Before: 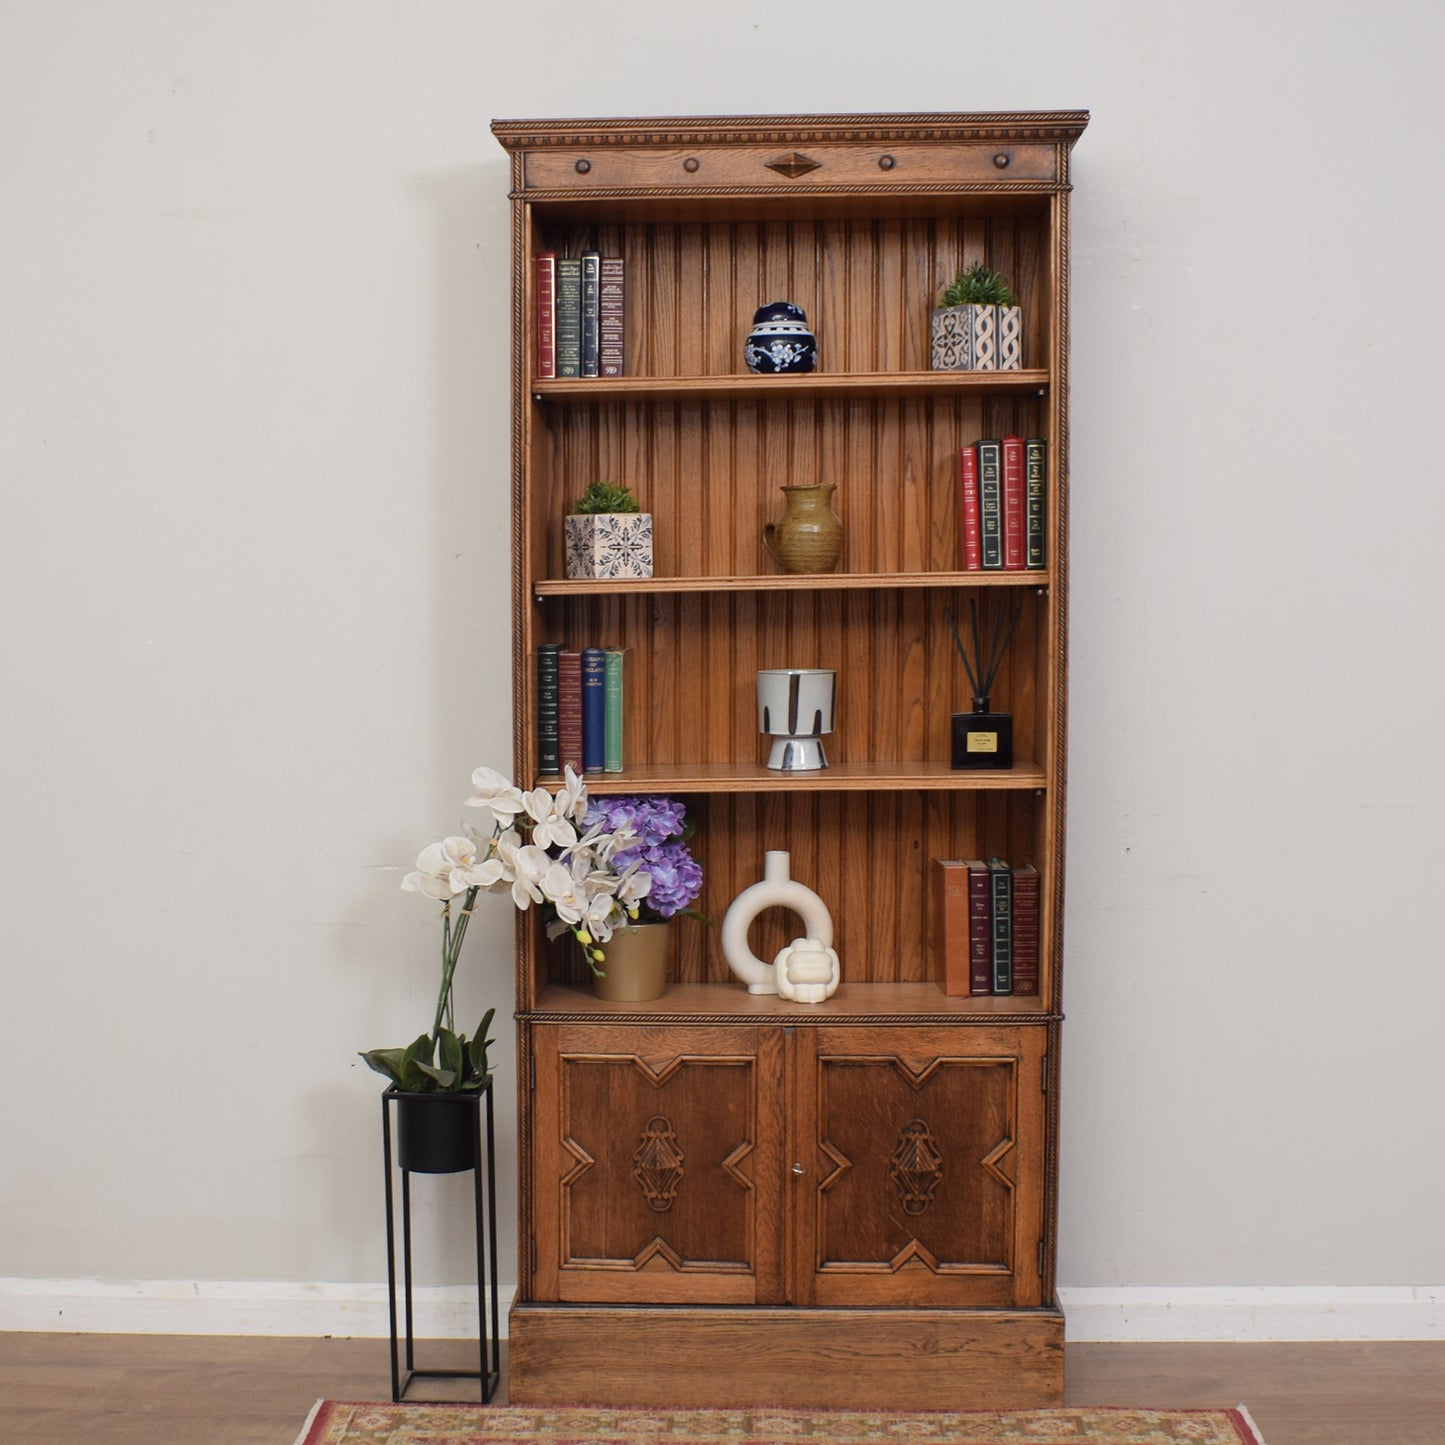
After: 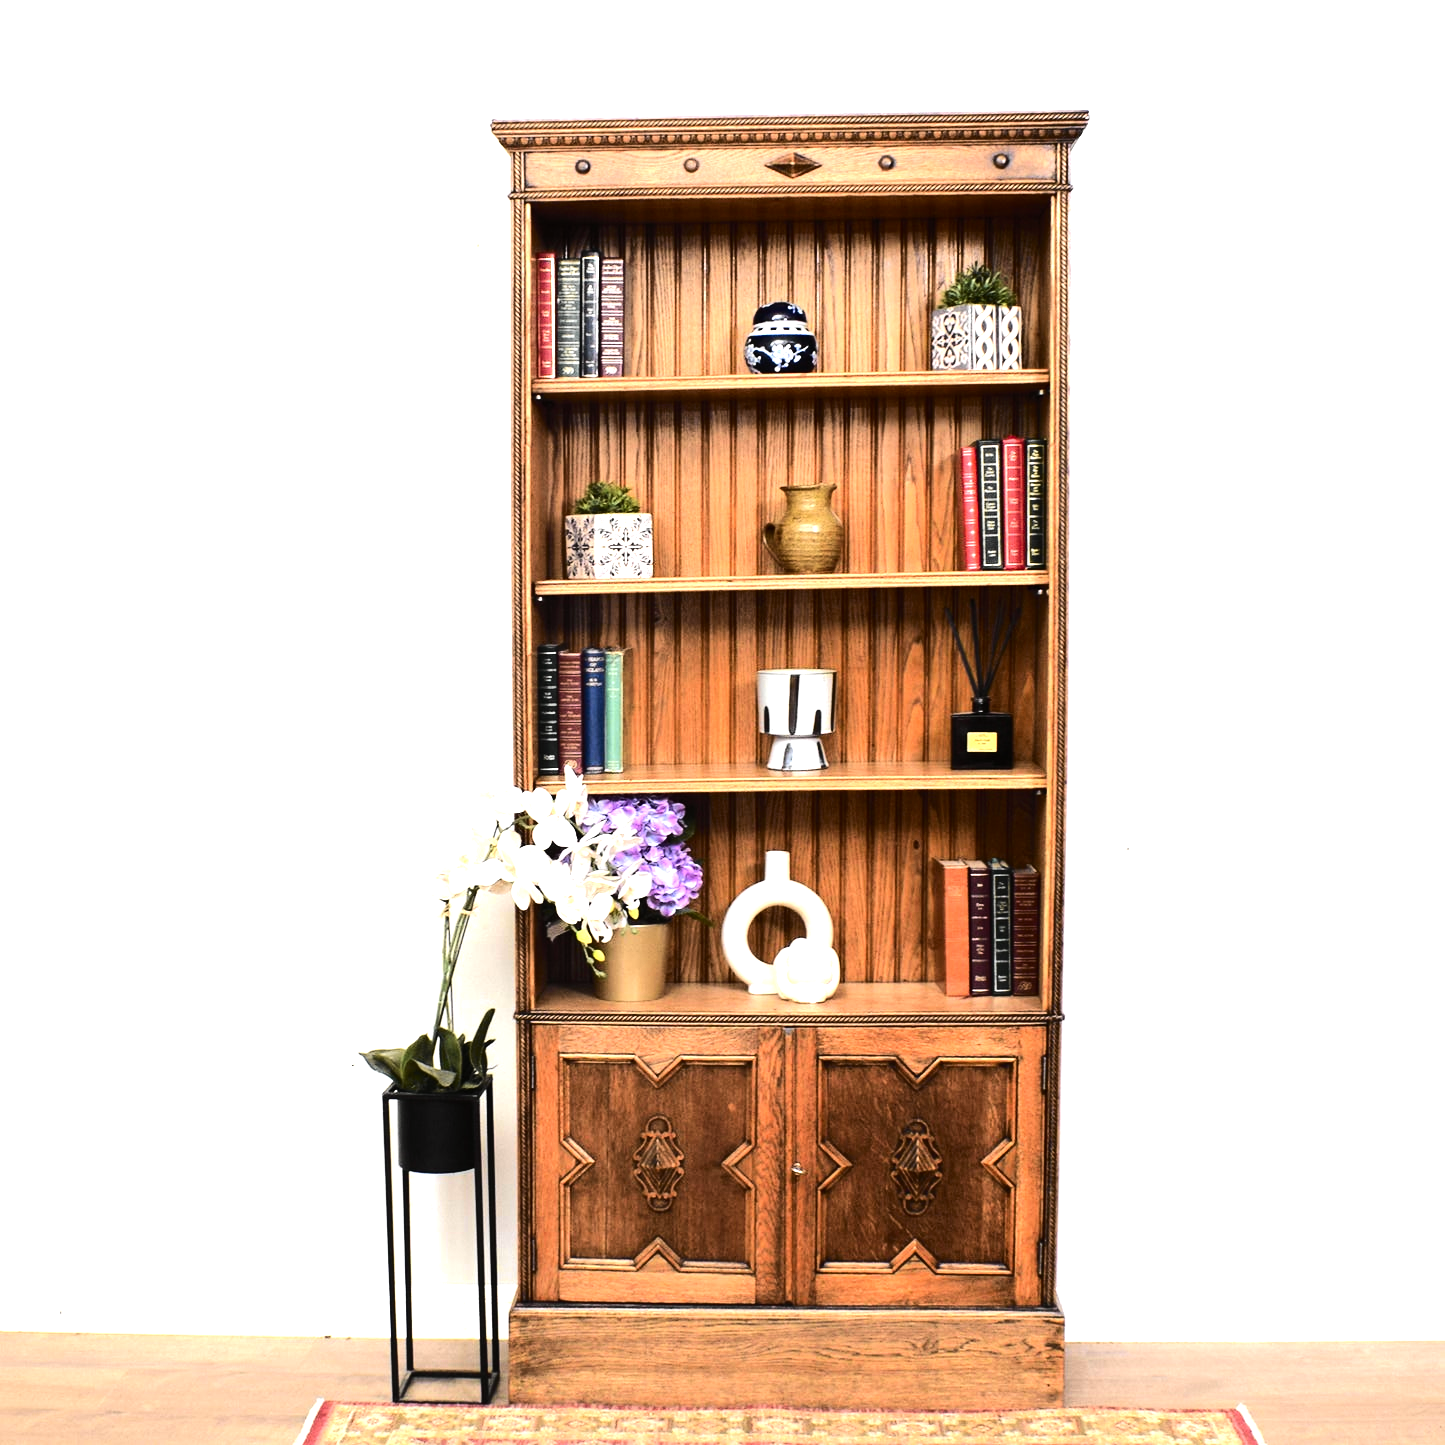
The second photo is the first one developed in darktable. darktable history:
tone equalizer: -8 EV -1.08 EV, -7 EV -1.01 EV, -6 EV -0.867 EV, -5 EV -0.578 EV, -3 EV 0.578 EV, -2 EV 0.867 EV, -1 EV 1.01 EV, +0 EV 1.08 EV, edges refinement/feathering 500, mask exposure compensation -1.57 EV, preserve details no
tone curve: curves: ch0 [(0, 0) (0.037, 0.025) (0.131, 0.093) (0.275, 0.256) (0.476, 0.517) (0.607, 0.667) (0.691, 0.745) (0.789, 0.836) (0.911, 0.925) (0.997, 0.995)]; ch1 [(0, 0) (0.301, 0.3) (0.444, 0.45) (0.493, 0.495) (0.507, 0.503) (0.534, 0.533) (0.582, 0.58) (0.658, 0.693) (0.746, 0.77) (1, 1)]; ch2 [(0, 0) (0.246, 0.233) (0.36, 0.352) (0.415, 0.418) (0.476, 0.492) (0.502, 0.504) (0.525, 0.518) (0.539, 0.544) (0.586, 0.602) (0.634, 0.651) (0.706, 0.727) (0.853, 0.852) (1, 0.951)], color space Lab, independent channels, preserve colors none
exposure: black level correction 0, exposure 0.877 EV, compensate exposure bias true, compensate highlight preservation false
